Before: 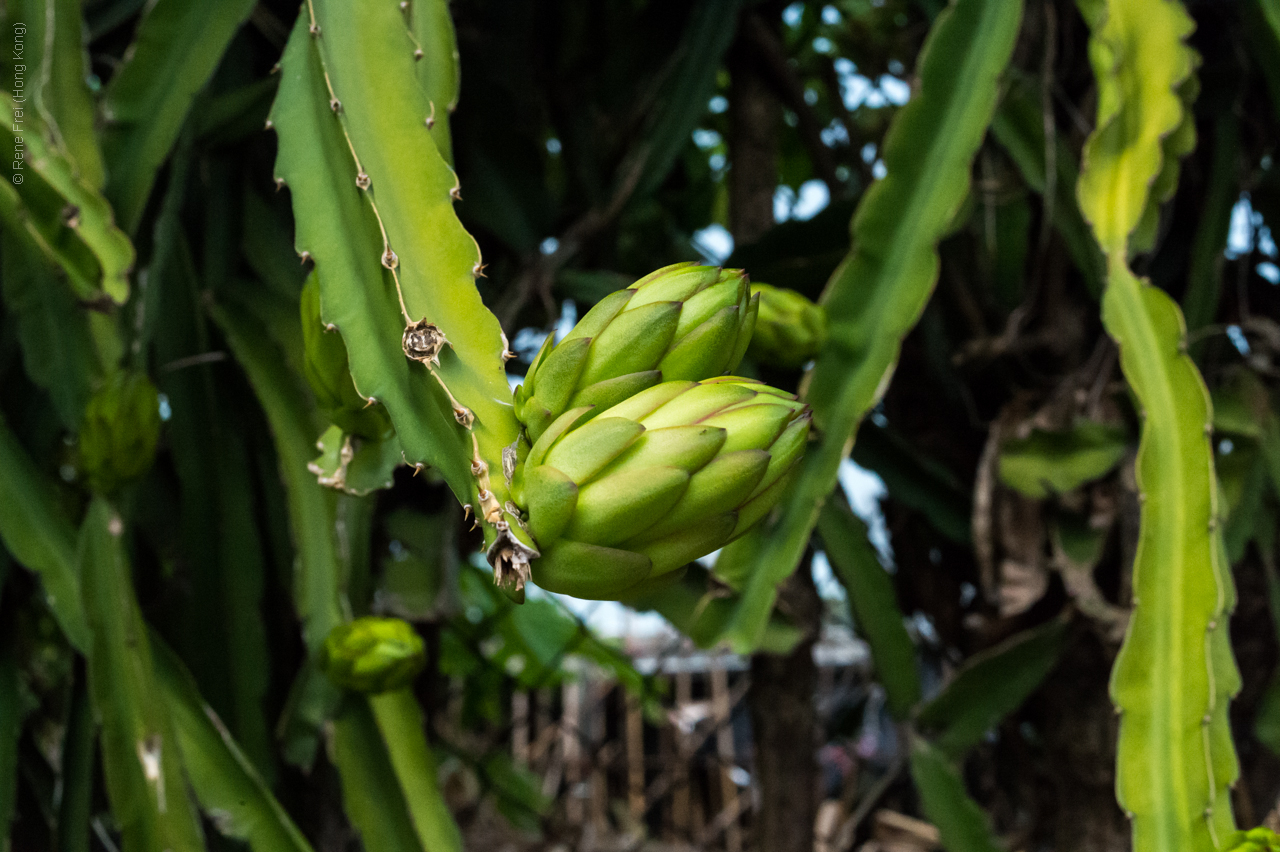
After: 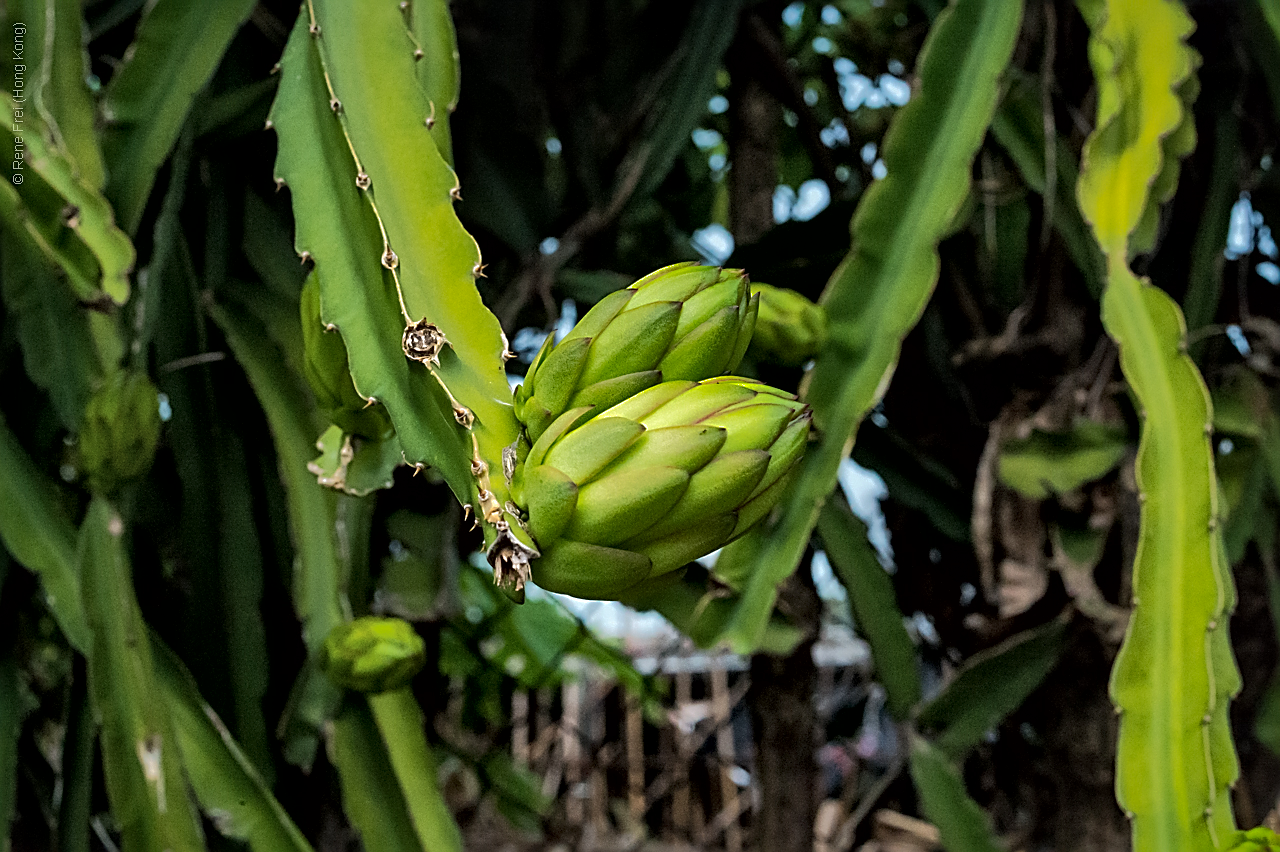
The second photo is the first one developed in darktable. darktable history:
sharpen: amount 1
local contrast: mode bilateral grid, contrast 20, coarseness 50, detail 159%, midtone range 0.2
shadows and highlights: shadows 25, highlights -70
